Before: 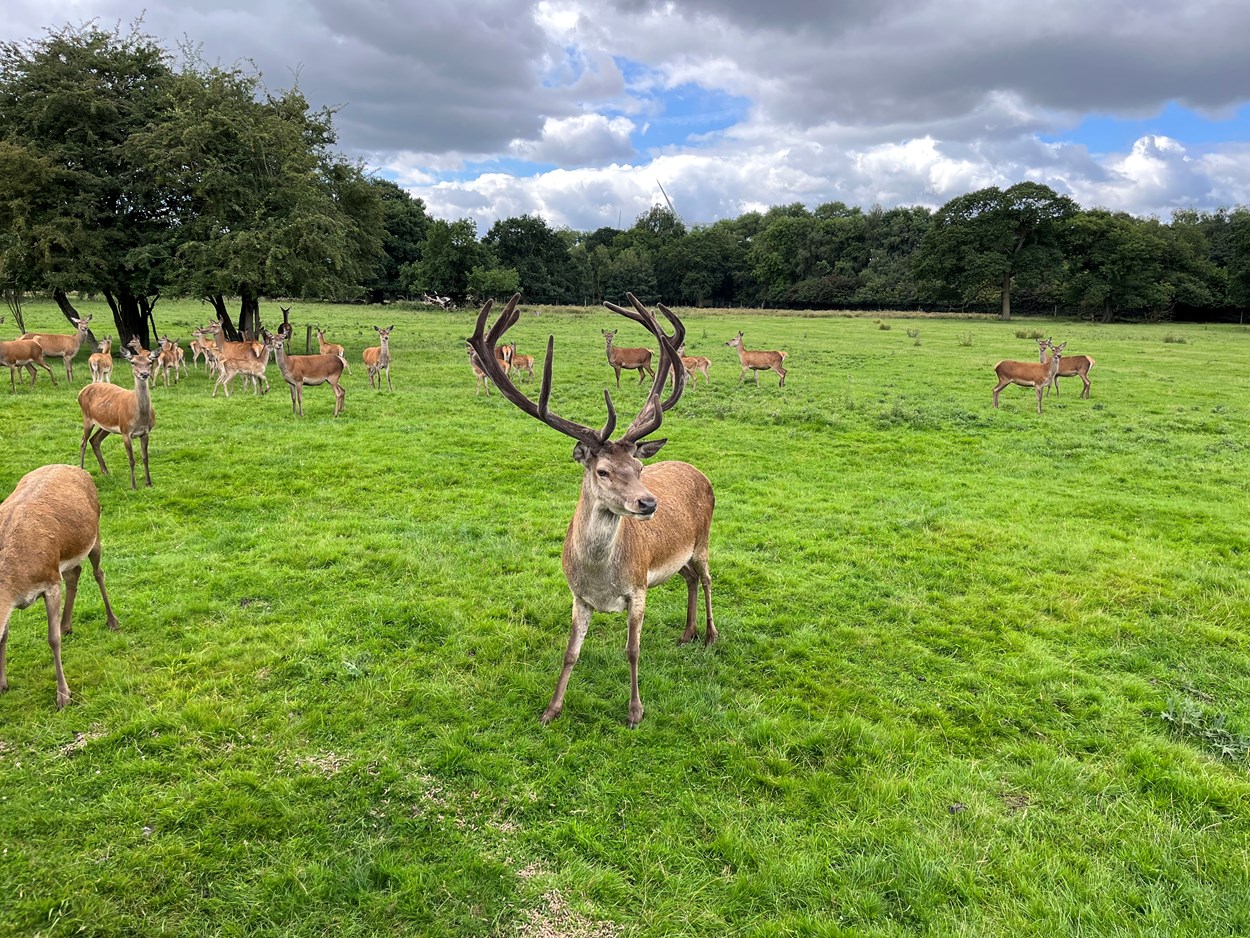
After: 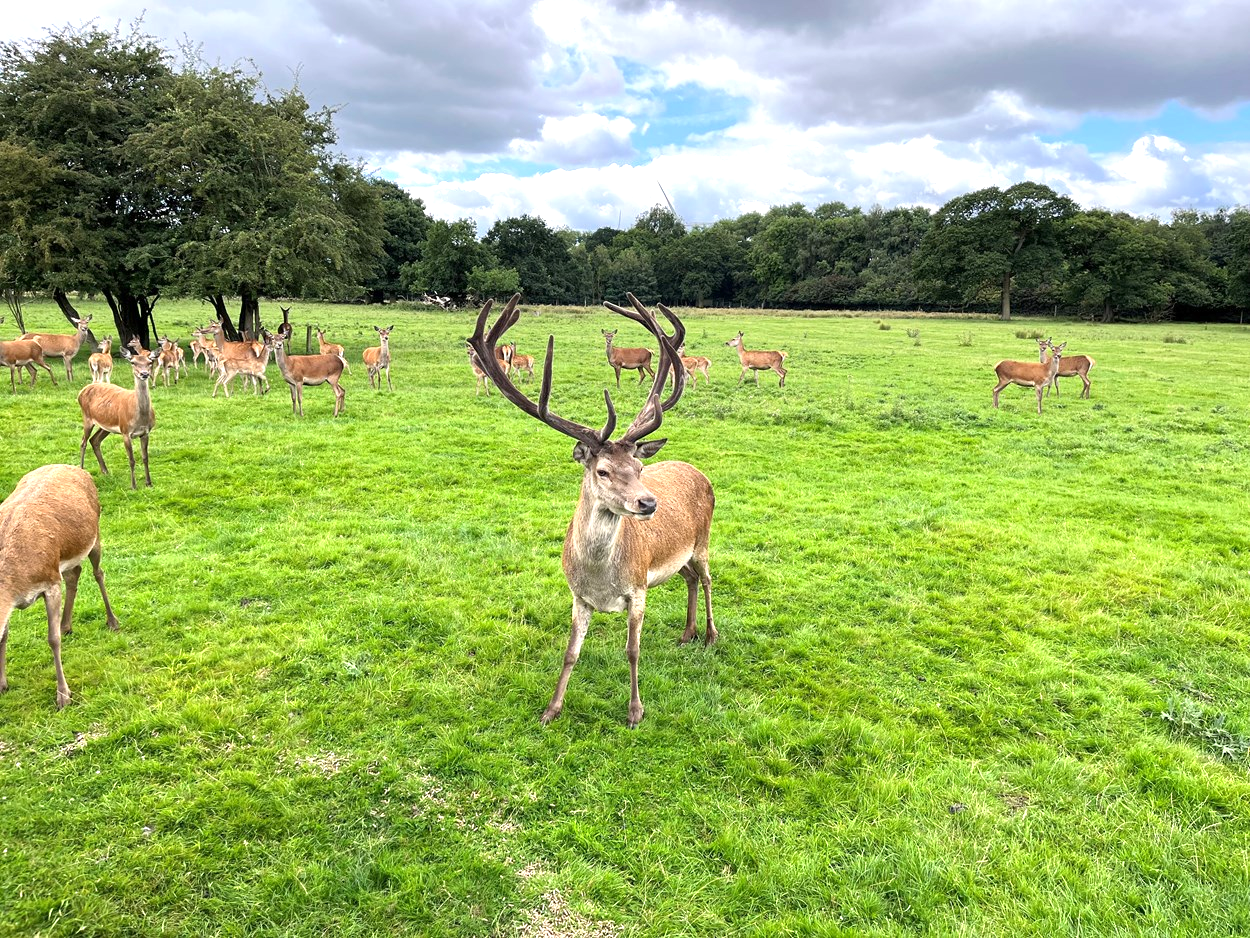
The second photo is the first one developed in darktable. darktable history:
exposure: exposure 0.662 EV, compensate highlight preservation false
